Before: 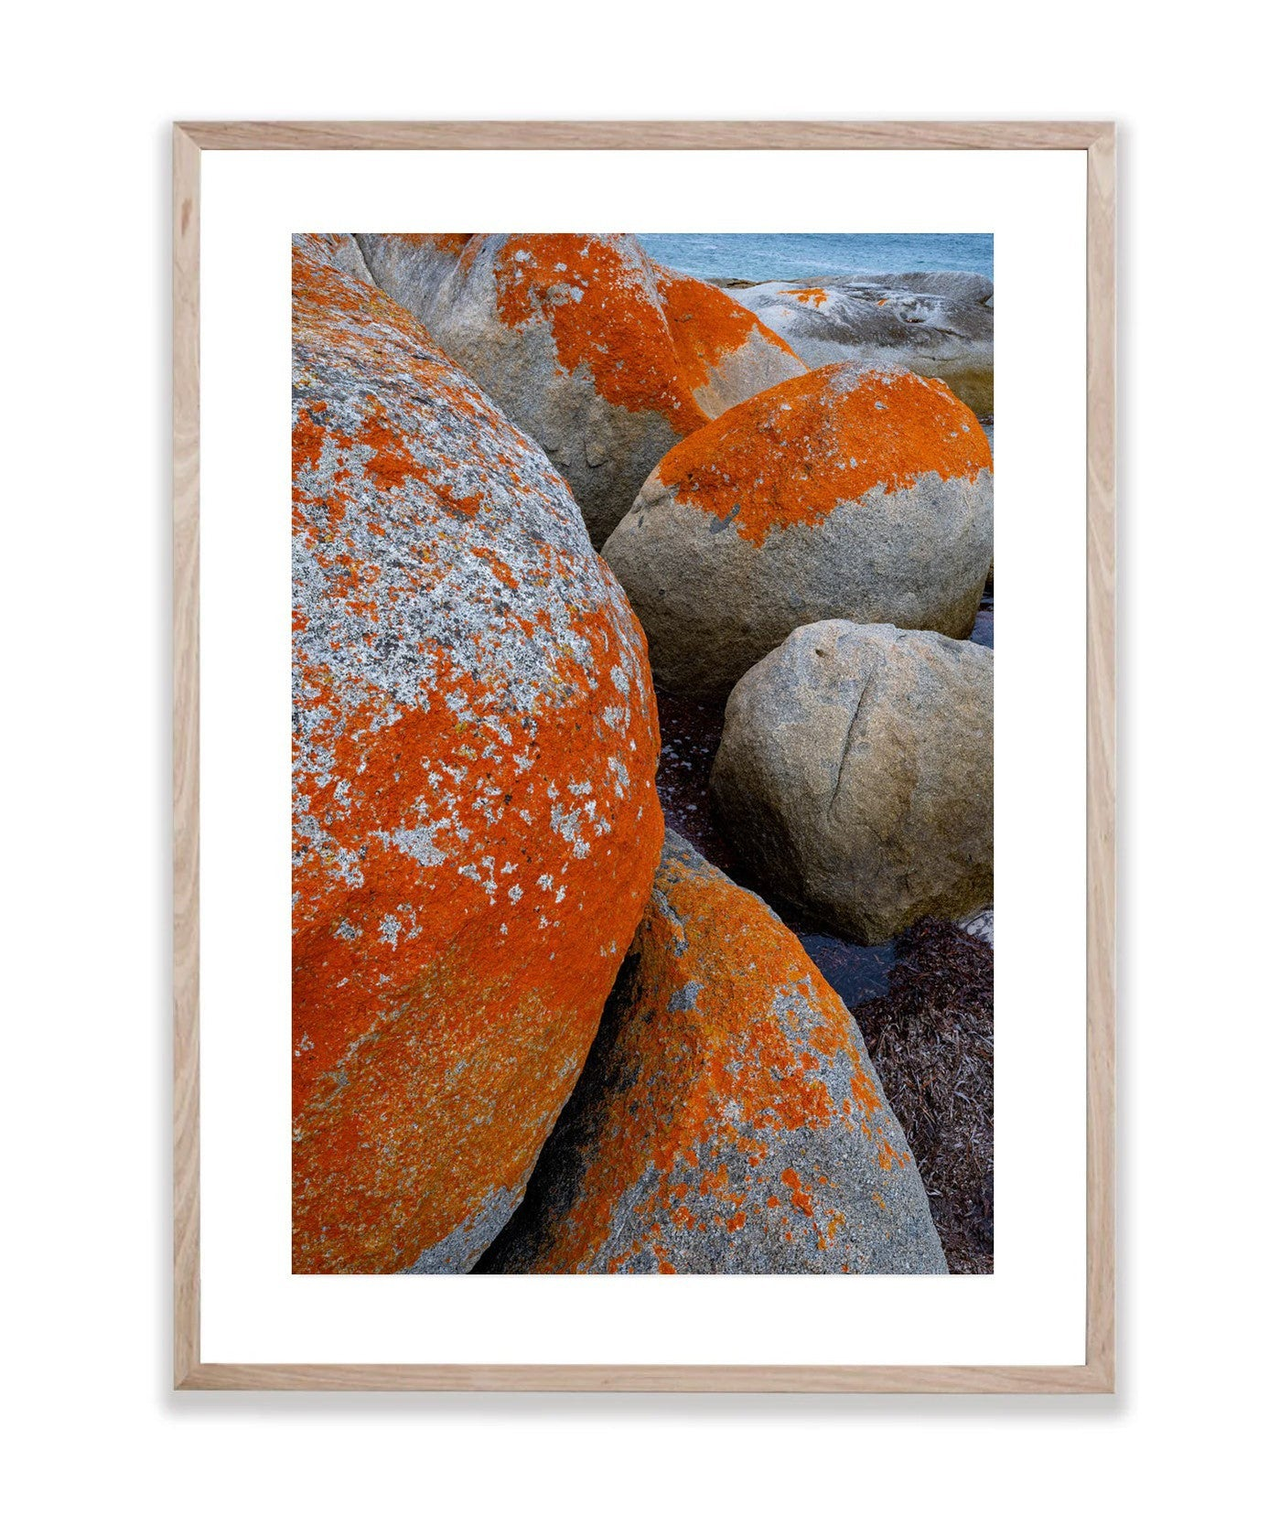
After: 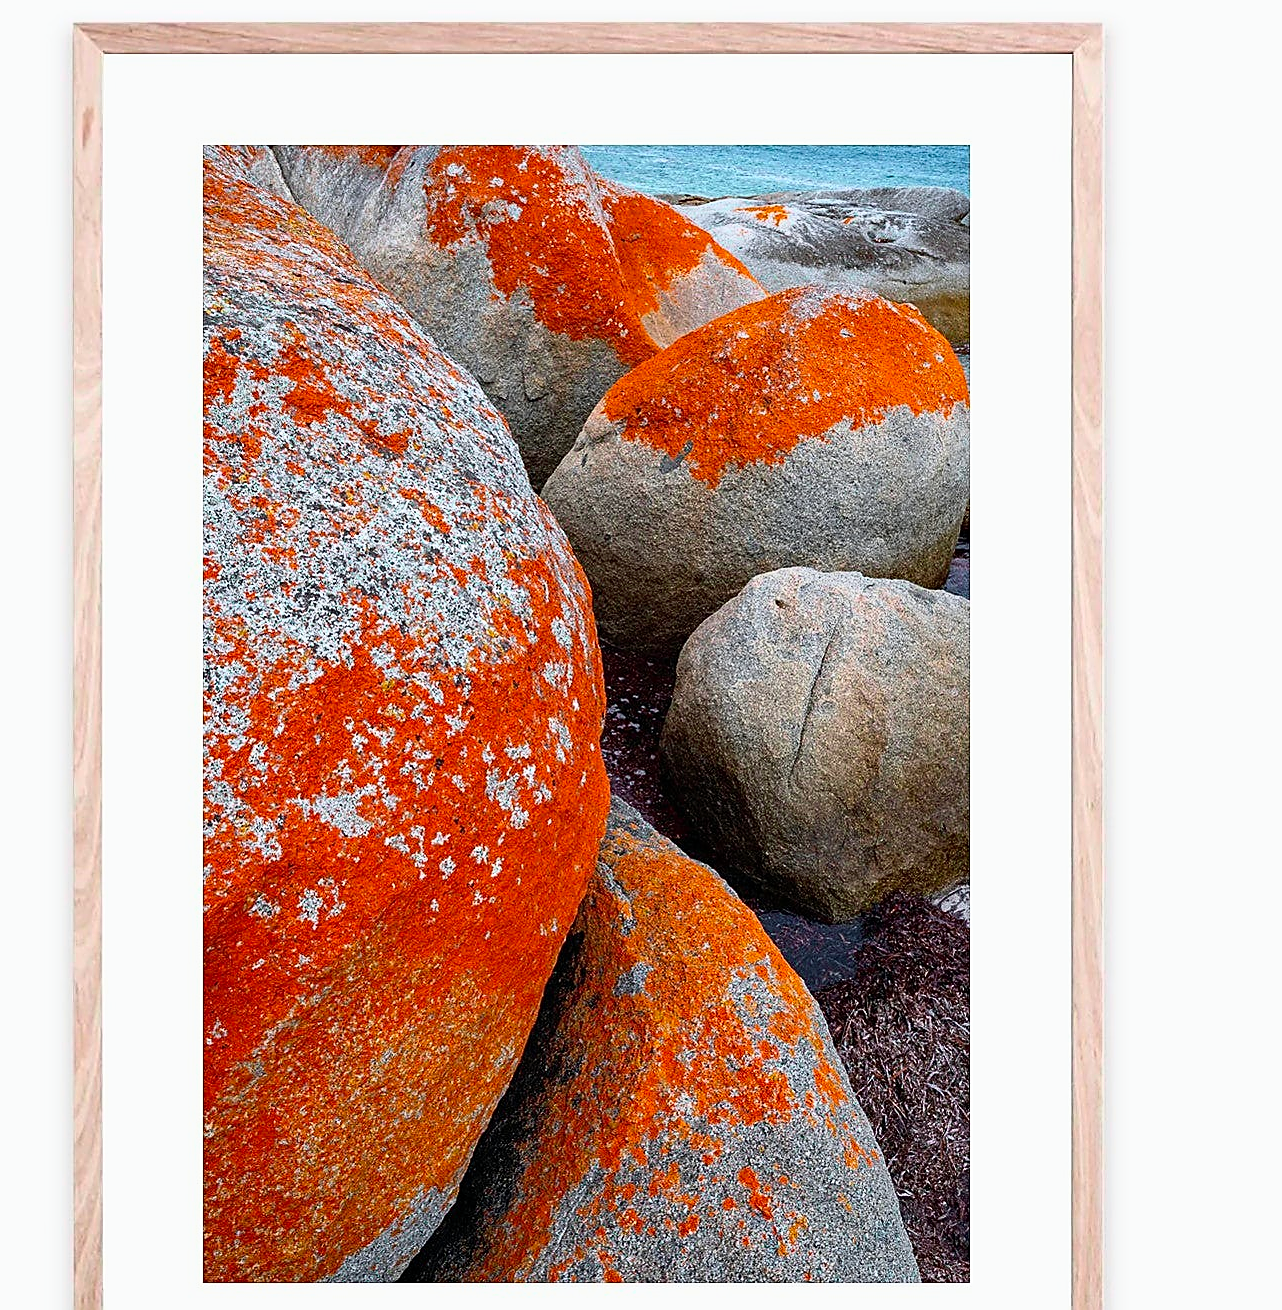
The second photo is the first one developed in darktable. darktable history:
crop: left 8.316%, top 6.592%, bottom 15.364%
tone curve: curves: ch0 [(0, 0) (0.051, 0.047) (0.102, 0.099) (0.236, 0.249) (0.429, 0.473) (0.67, 0.755) (0.875, 0.948) (1, 0.985)]; ch1 [(0, 0) (0.339, 0.298) (0.402, 0.363) (0.453, 0.413) (0.485, 0.469) (0.494, 0.493) (0.504, 0.502) (0.515, 0.526) (0.563, 0.591) (0.597, 0.639) (0.834, 0.888) (1, 1)]; ch2 [(0, 0) (0.362, 0.353) (0.425, 0.439) (0.501, 0.501) (0.537, 0.538) (0.58, 0.59) (0.642, 0.669) (0.773, 0.856) (1, 1)], color space Lab, independent channels, preserve colors none
sharpen: radius 1.392, amount 1.267, threshold 0.612
